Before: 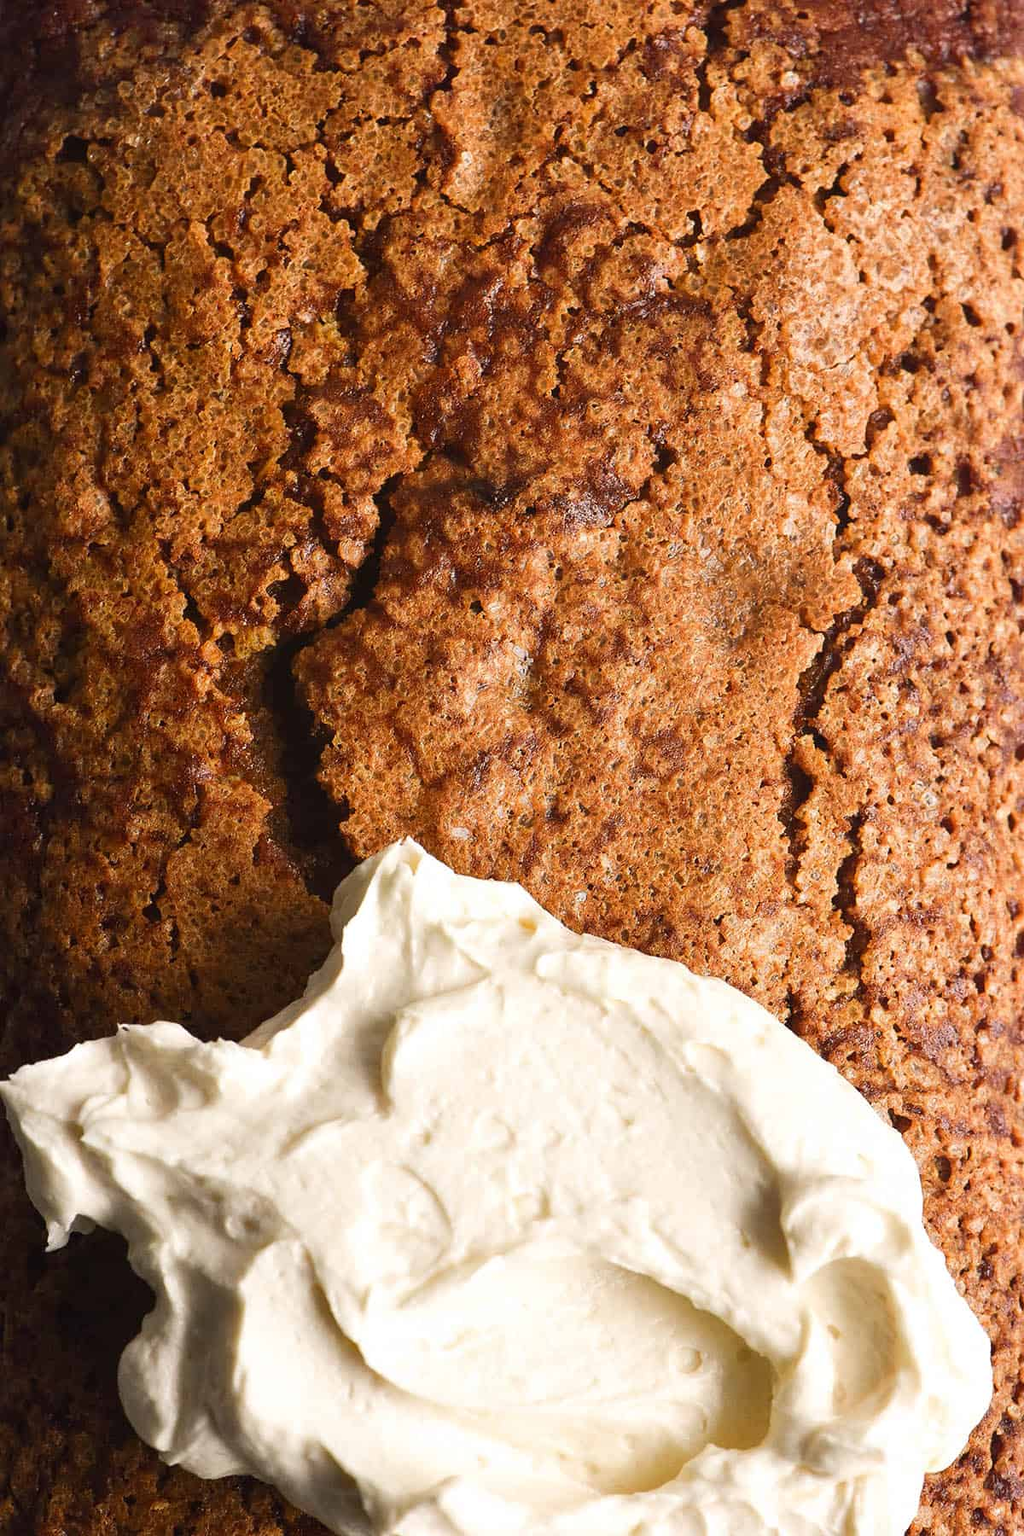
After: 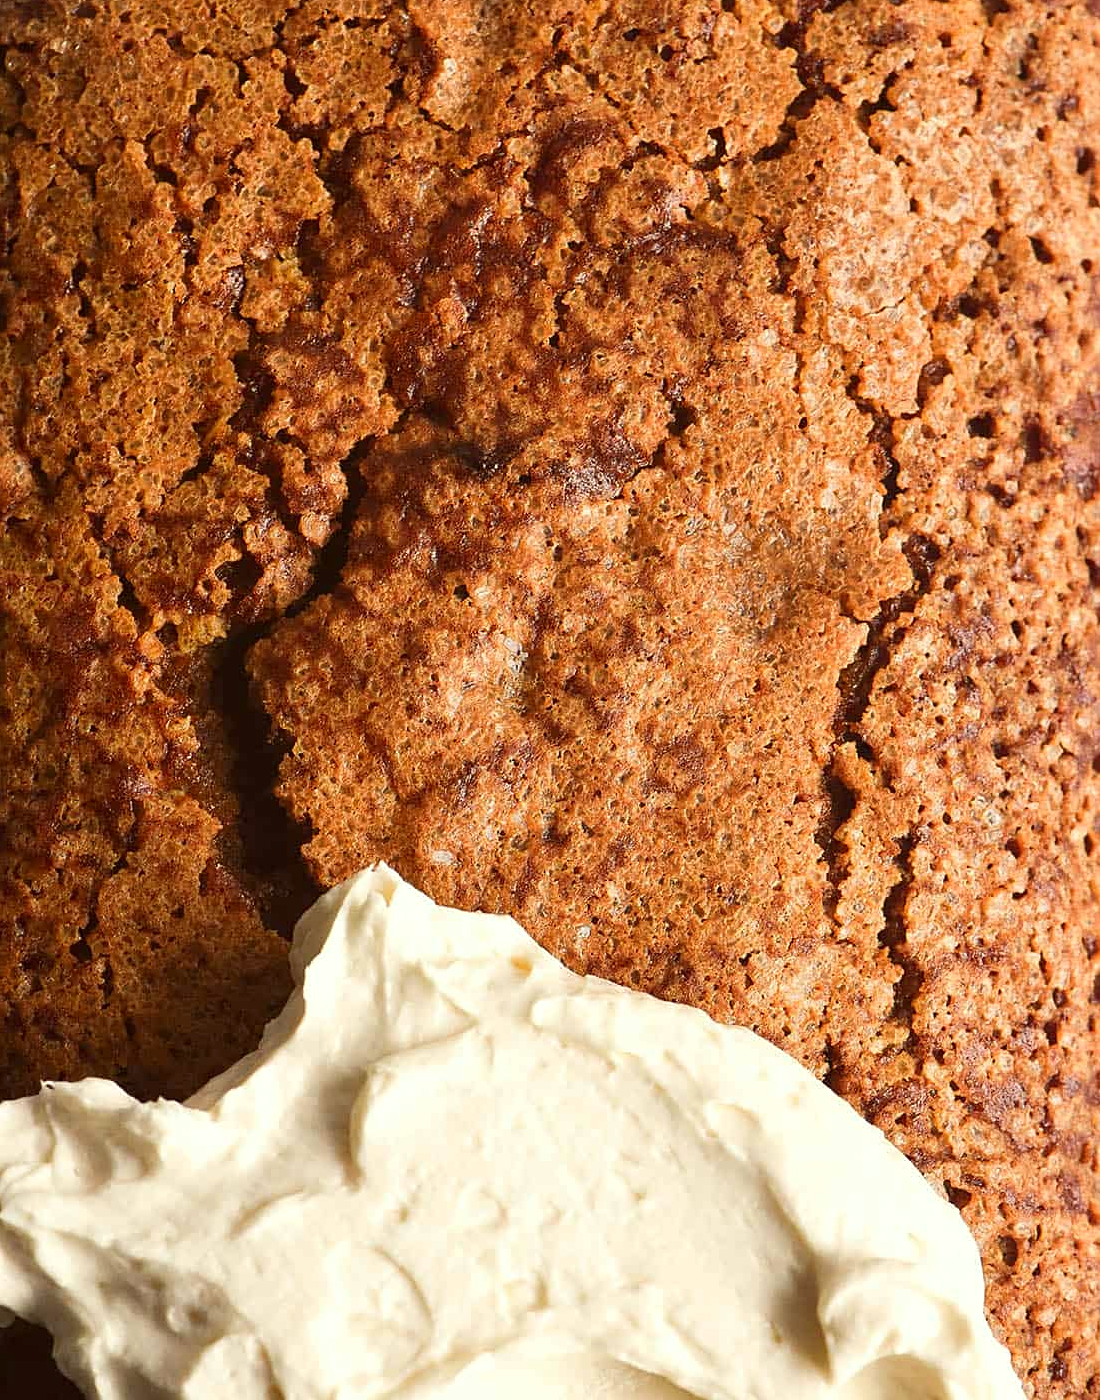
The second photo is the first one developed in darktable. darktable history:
color correction: highlights a* -4.98, highlights b* -3.76, shadows a* 3.83, shadows b* 4.08
crop: left 8.155%, top 6.611%, bottom 15.385%
white balance: red 1.045, blue 0.932
sharpen: amount 0.2
